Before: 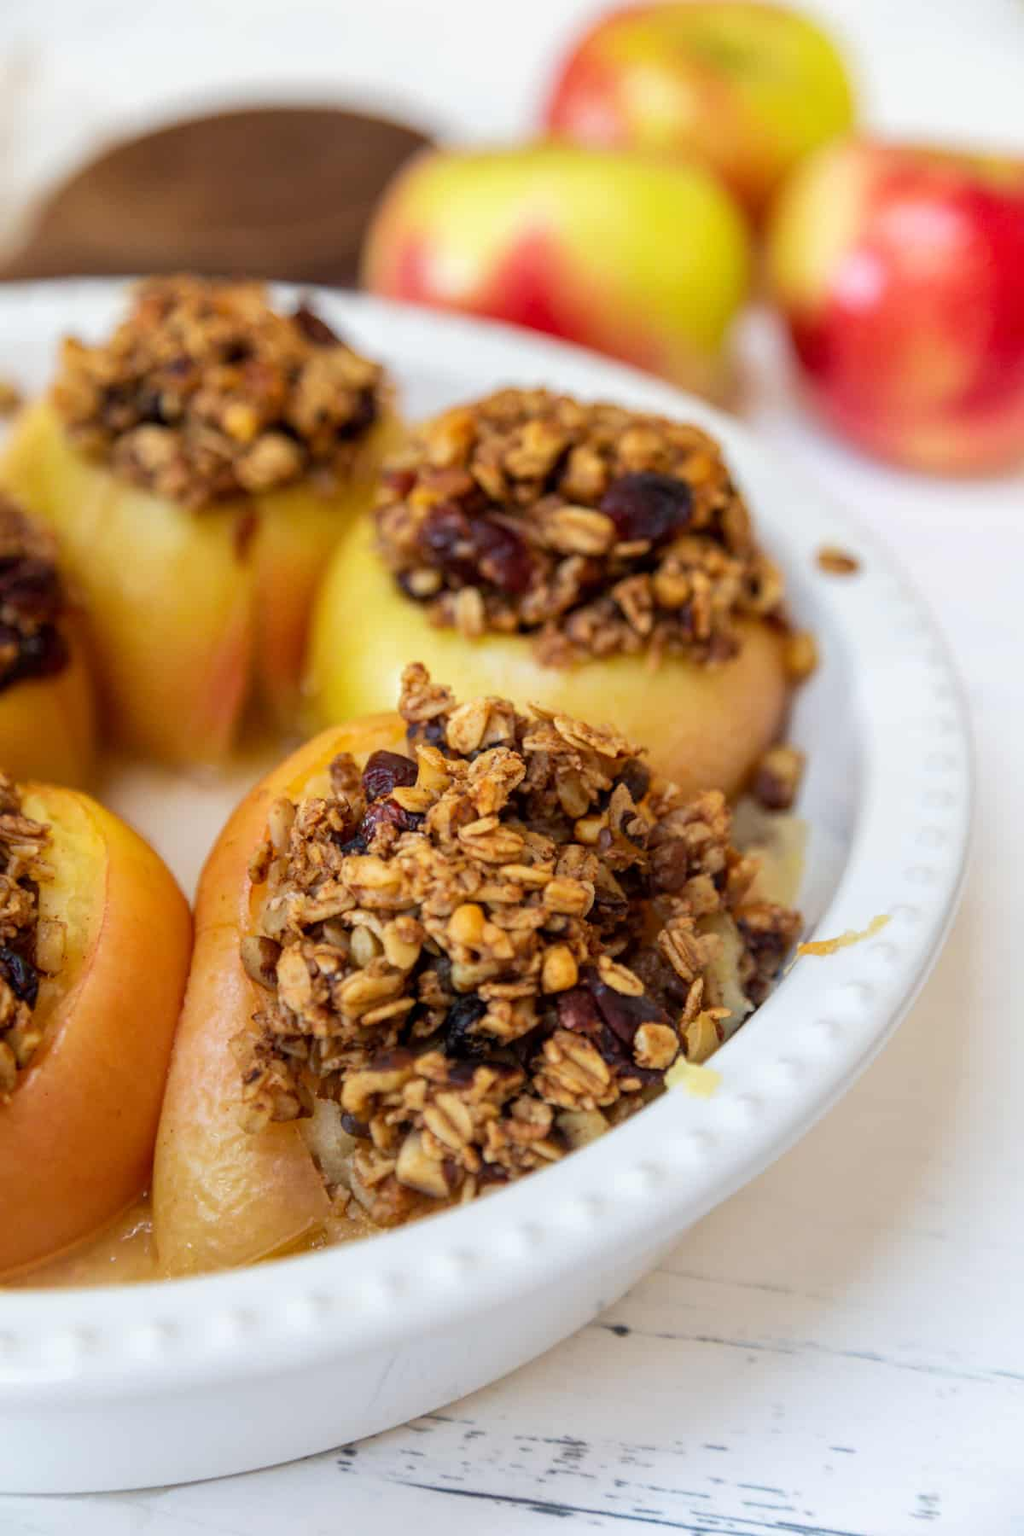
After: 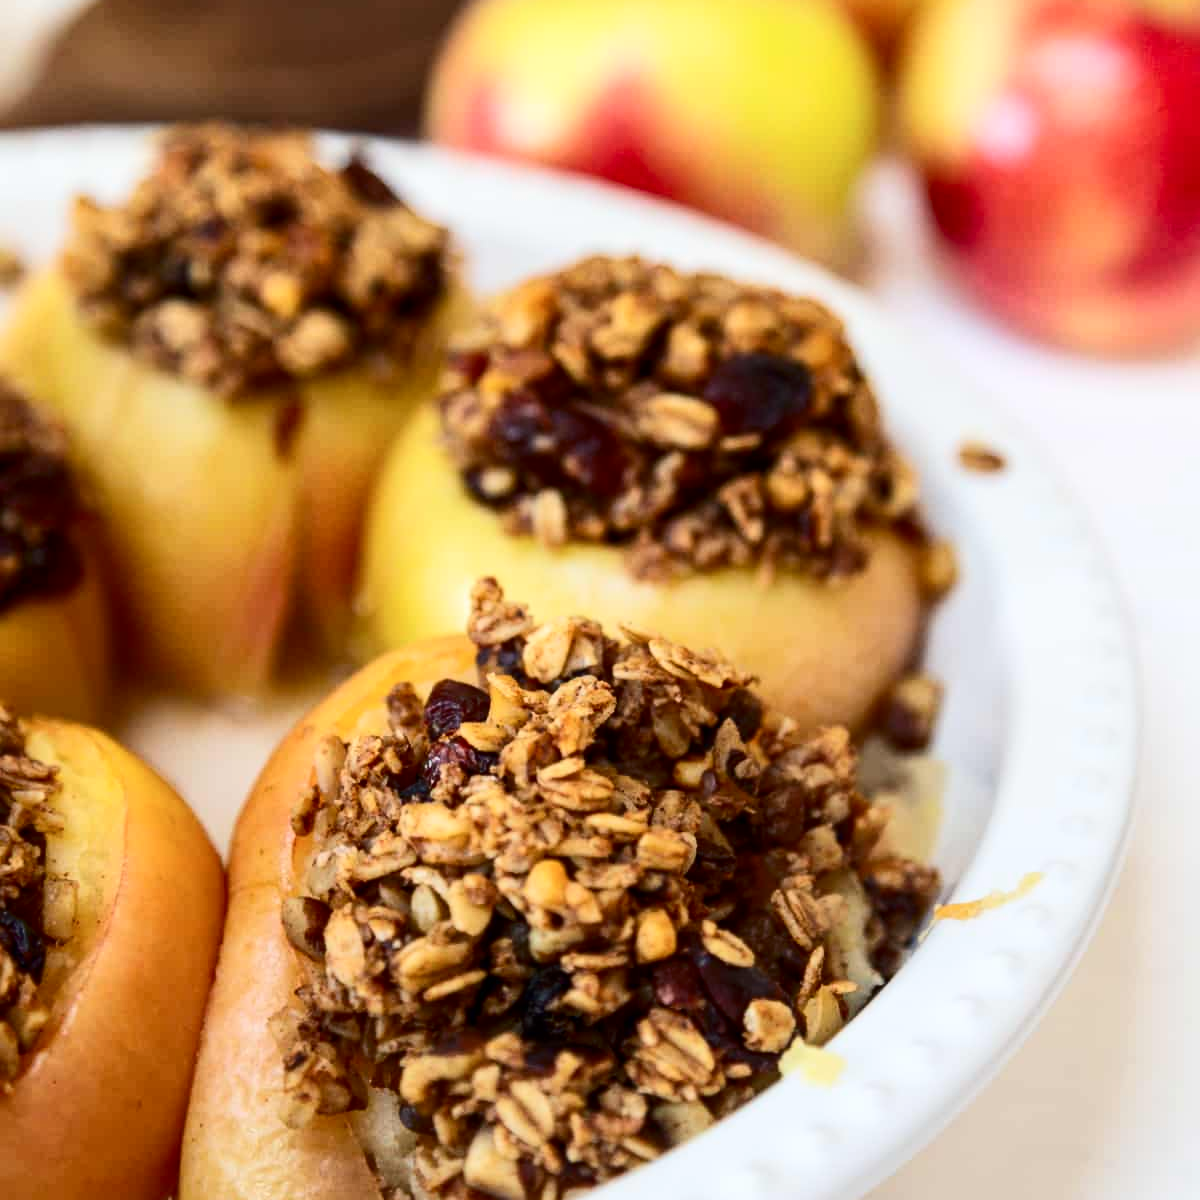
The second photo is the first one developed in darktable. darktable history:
crop: top 11.166%, bottom 22.168%
contrast brightness saturation: contrast 0.28
